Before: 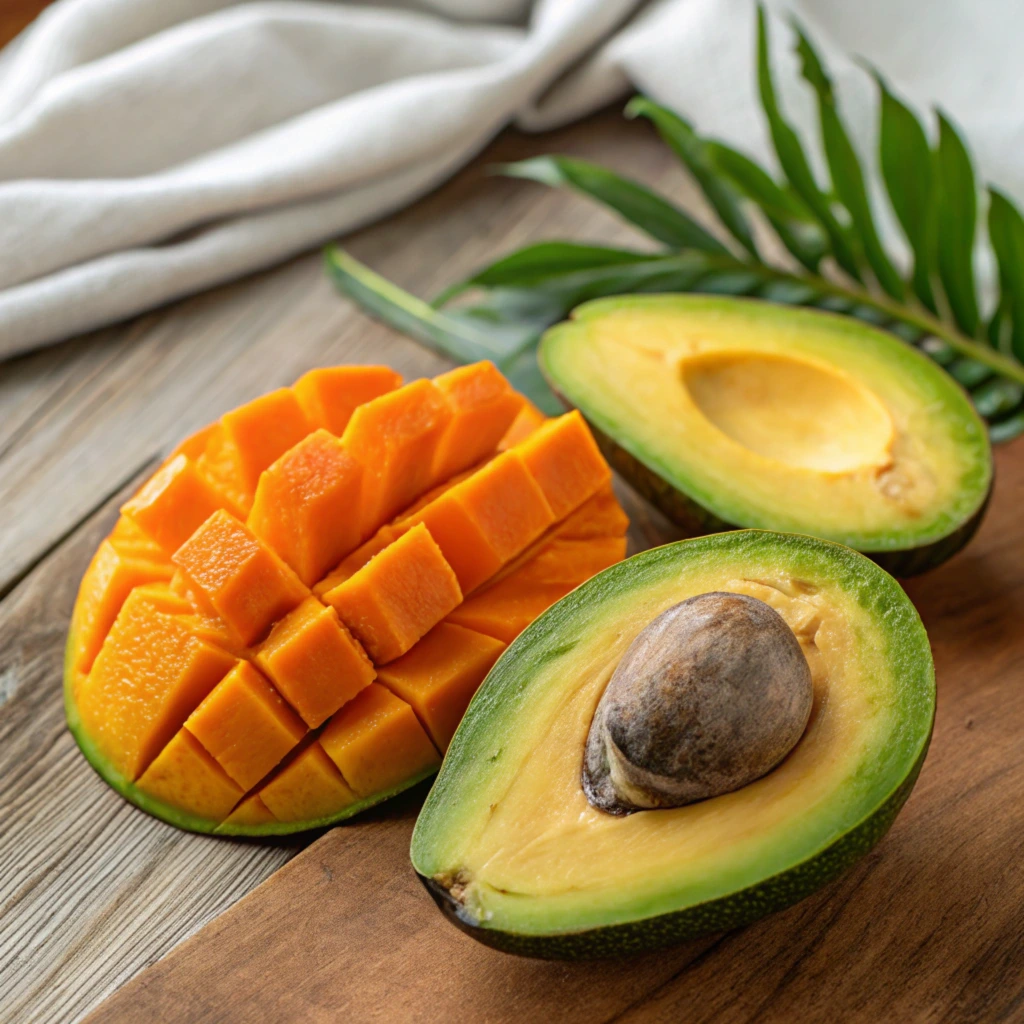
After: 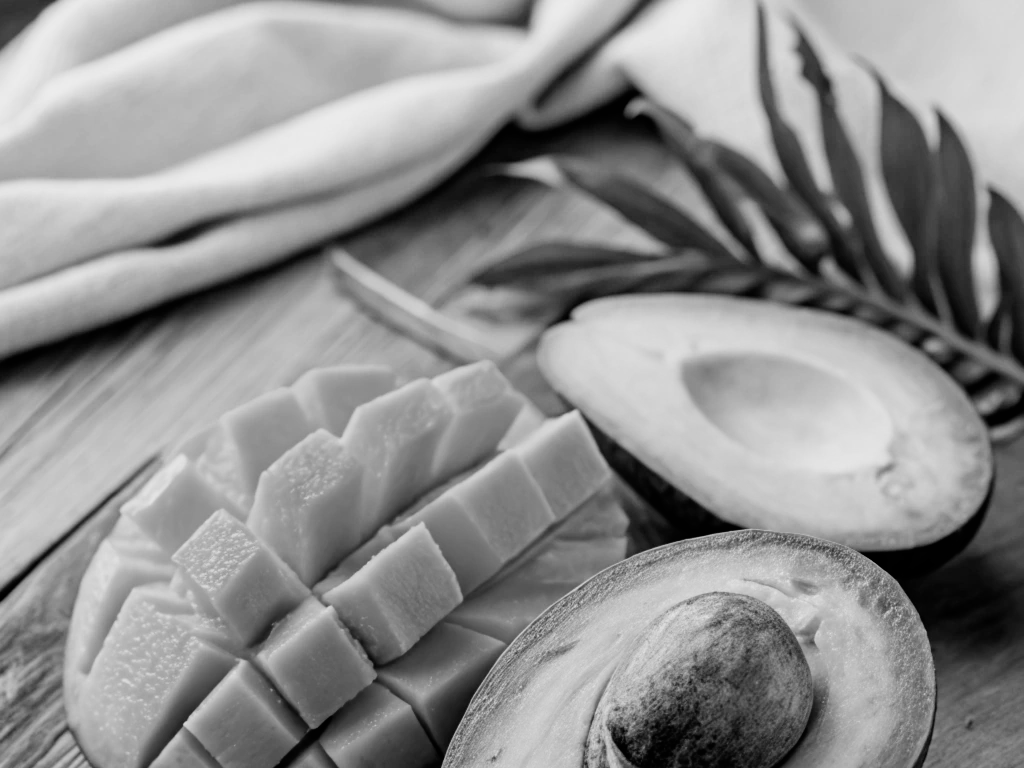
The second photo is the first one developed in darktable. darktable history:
contrast brightness saturation: saturation -1
filmic rgb: black relative exposure -5 EV, white relative exposure 3.5 EV, hardness 3.19, contrast 1.4, highlights saturation mix -30%
crop: bottom 24.967%
